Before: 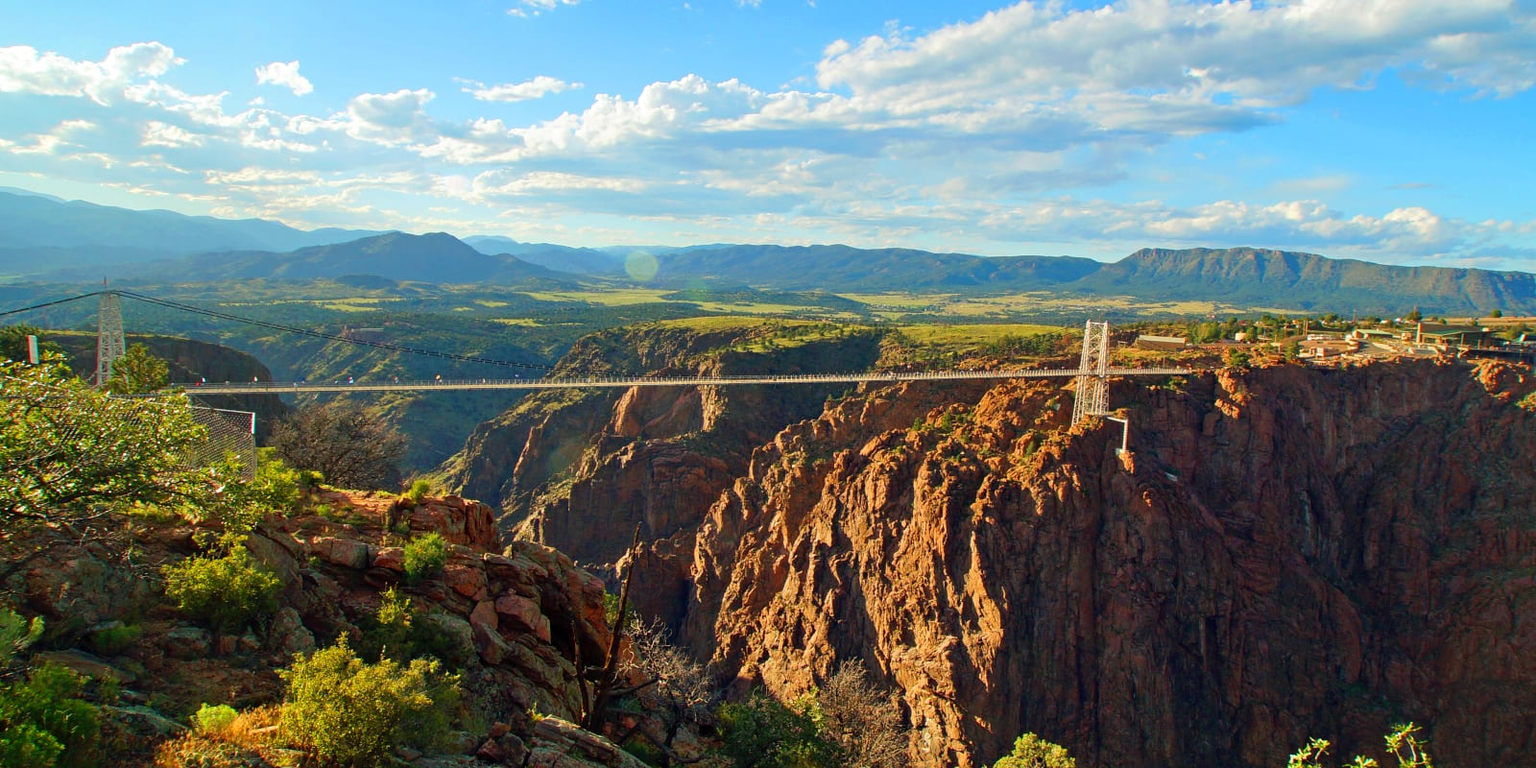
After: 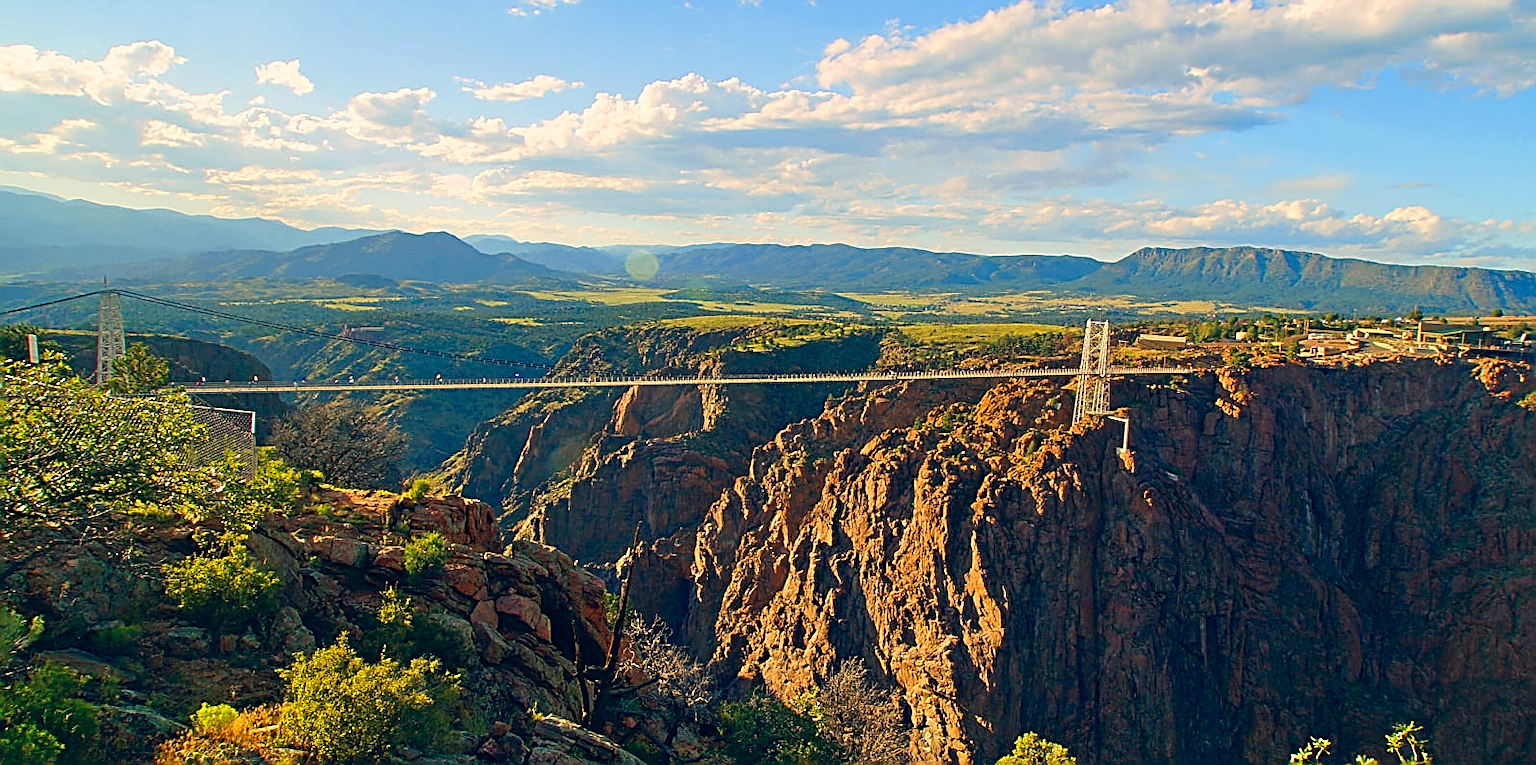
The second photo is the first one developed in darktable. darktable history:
crop: top 0.179%, bottom 0.114%
color correction: highlights a* 10.3, highlights b* 13.88, shadows a* -10.14, shadows b* -14.84
sharpen: amount 1.001
